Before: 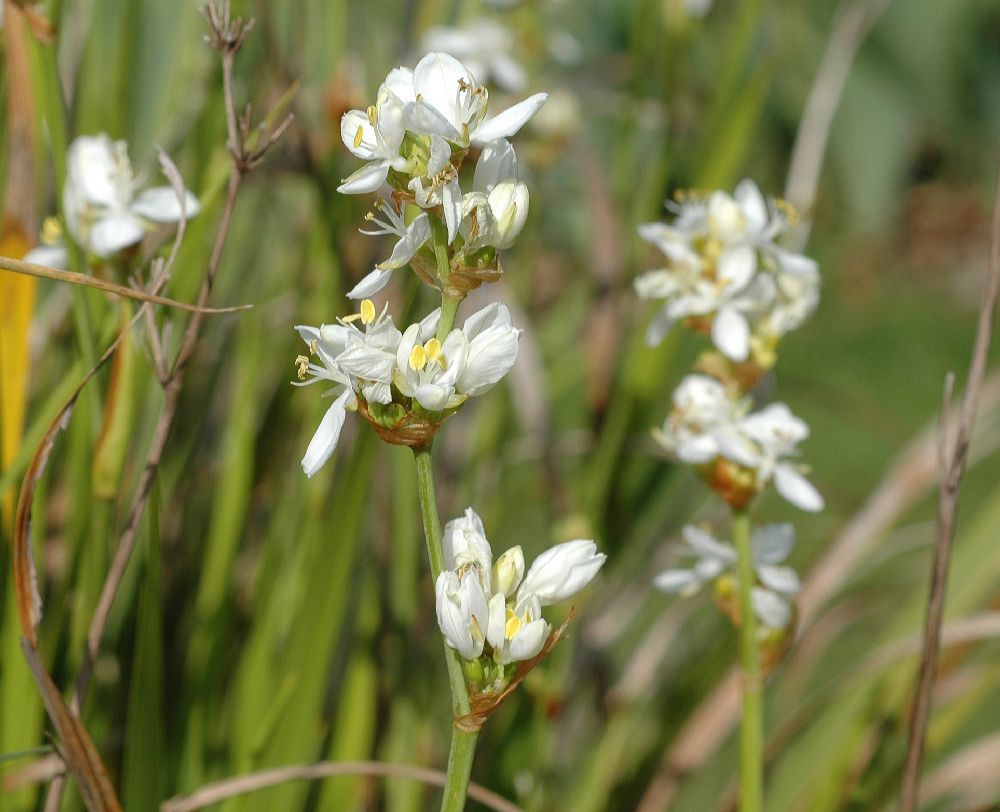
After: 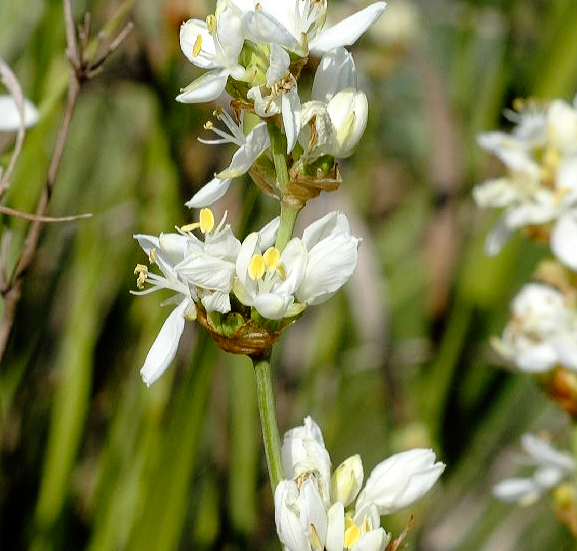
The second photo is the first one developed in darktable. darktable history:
tone curve: curves: ch0 [(0, 0) (0.106, 0.041) (0.256, 0.197) (0.37, 0.336) (0.513, 0.481) (0.667, 0.629) (1, 1)]; ch1 [(0, 0) (0.502, 0.505) (0.553, 0.577) (1, 1)]; ch2 [(0, 0) (0.5, 0.495) (0.56, 0.544) (1, 1)], preserve colors none
crop: left 16.179%, top 11.291%, right 26.076%, bottom 20.749%
levels: mode automatic
filmic rgb: middle gray luminance 9.99%, black relative exposure -8.58 EV, white relative exposure 3.3 EV, threshold 5.97 EV, target black luminance 0%, hardness 5.2, latitude 44.64%, contrast 1.304, highlights saturation mix 4.74%, shadows ↔ highlights balance 23.88%, enable highlight reconstruction true
